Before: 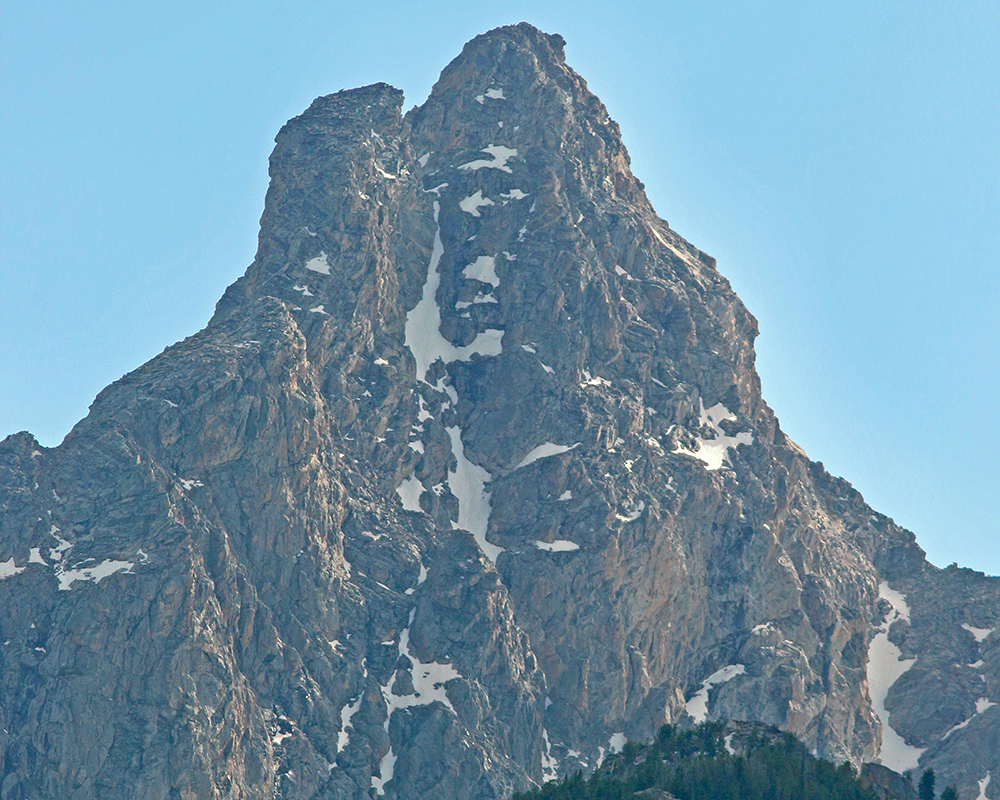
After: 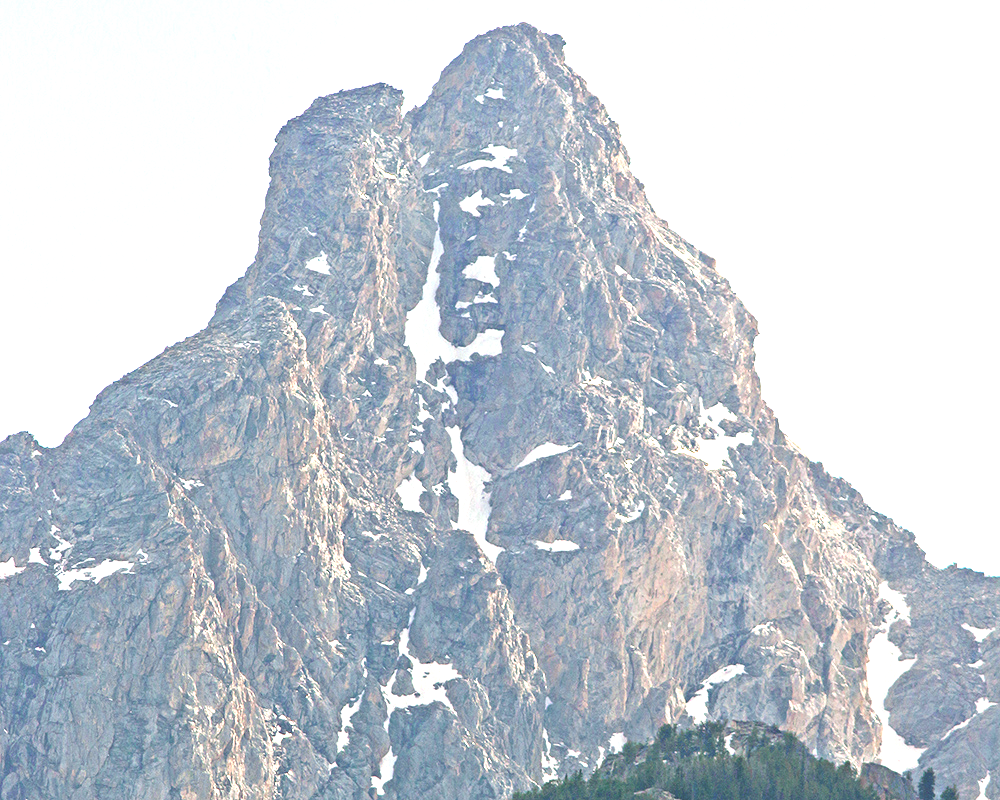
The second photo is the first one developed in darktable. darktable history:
color correction: highlights a* 6.09, highlights b* 7.43, shadows a* 6.01, shadows b* 7.43, saturation 0.914
exposure: black level correction 0, exposure 1.448 EV, compensate highlight preservation false
